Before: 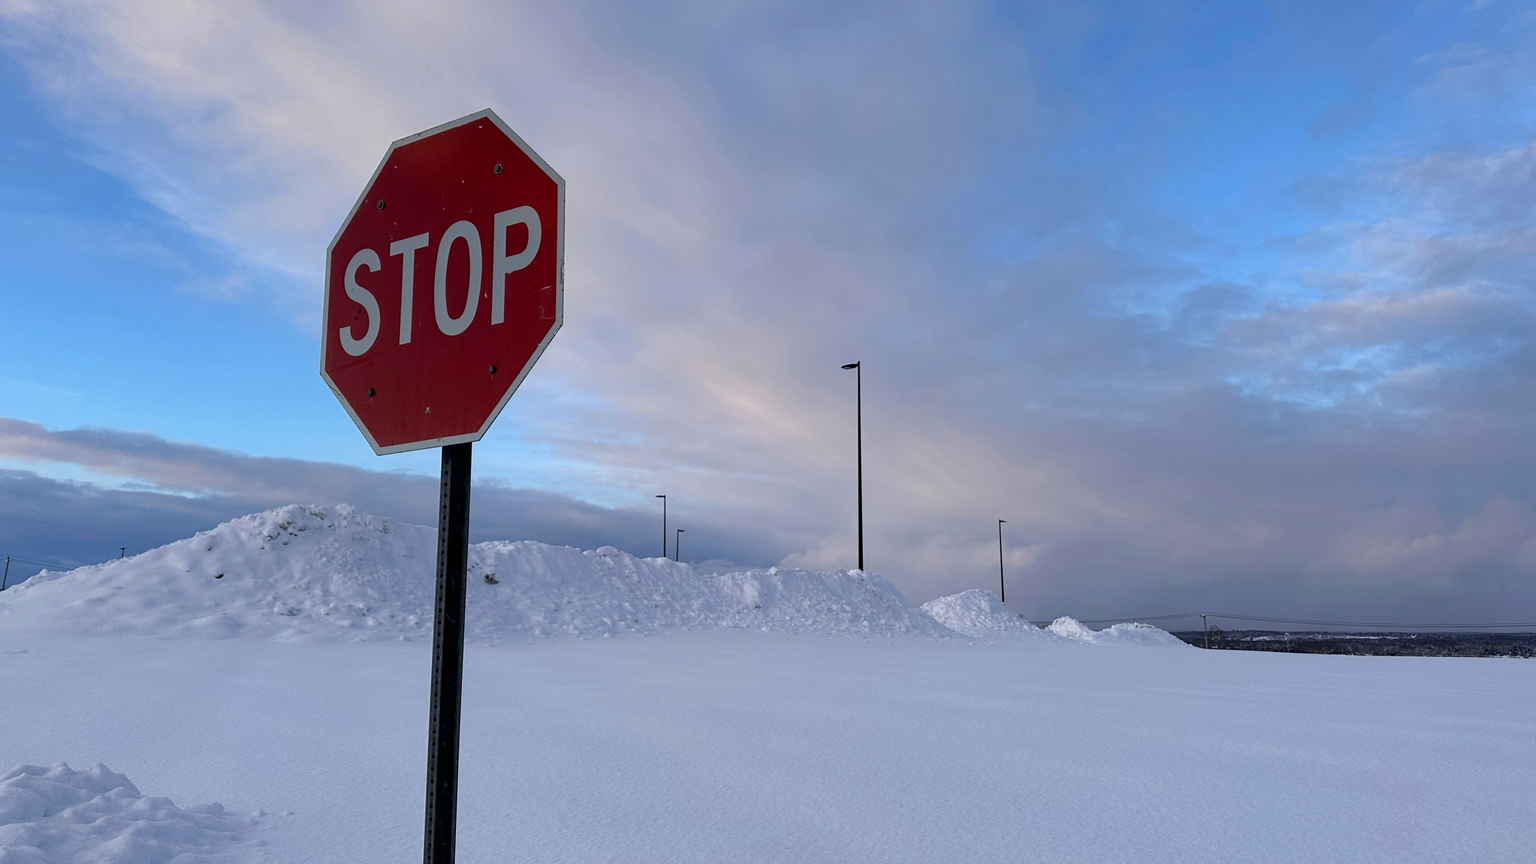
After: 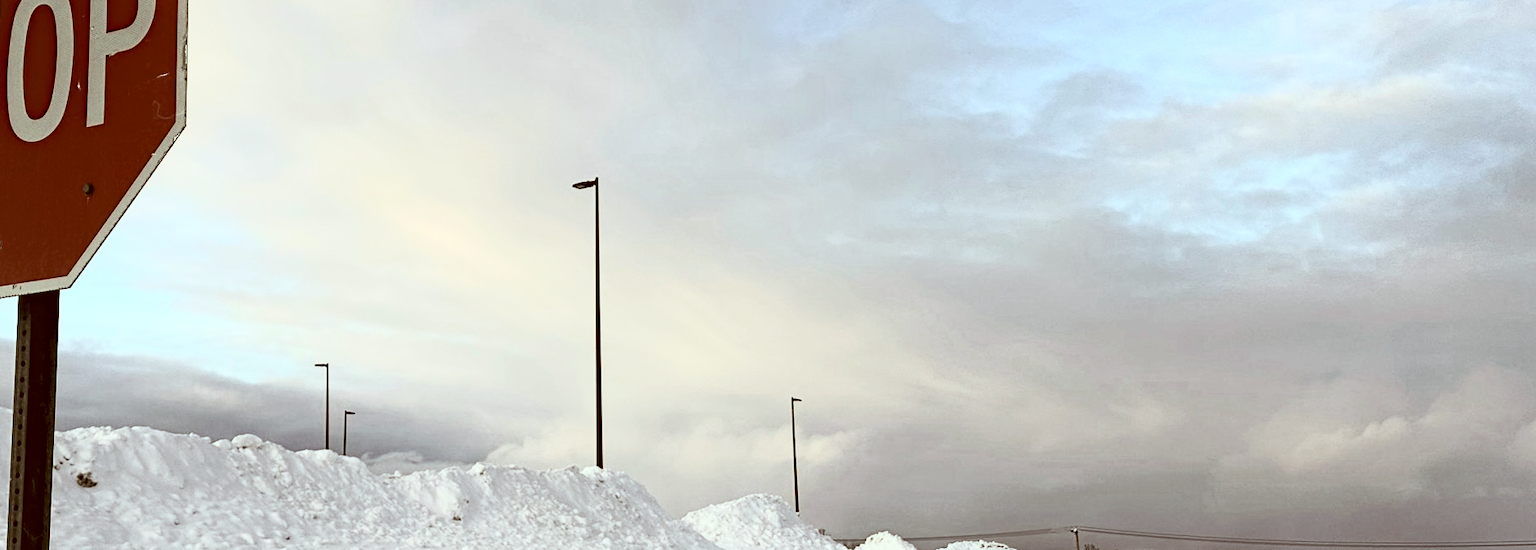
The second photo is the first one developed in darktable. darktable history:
contrast brightness saturation: contrast 0.57, brightness 0.57, saturation -0.34
crop and rotate: left 27.938%, top 27.046%, bottom 27.046%
color correction: highlights a* -5.3, highlights b* 9.8, shadows a* 9.8, shadows b* 24.26
haze removal: compatibility mode true, adaptive false
